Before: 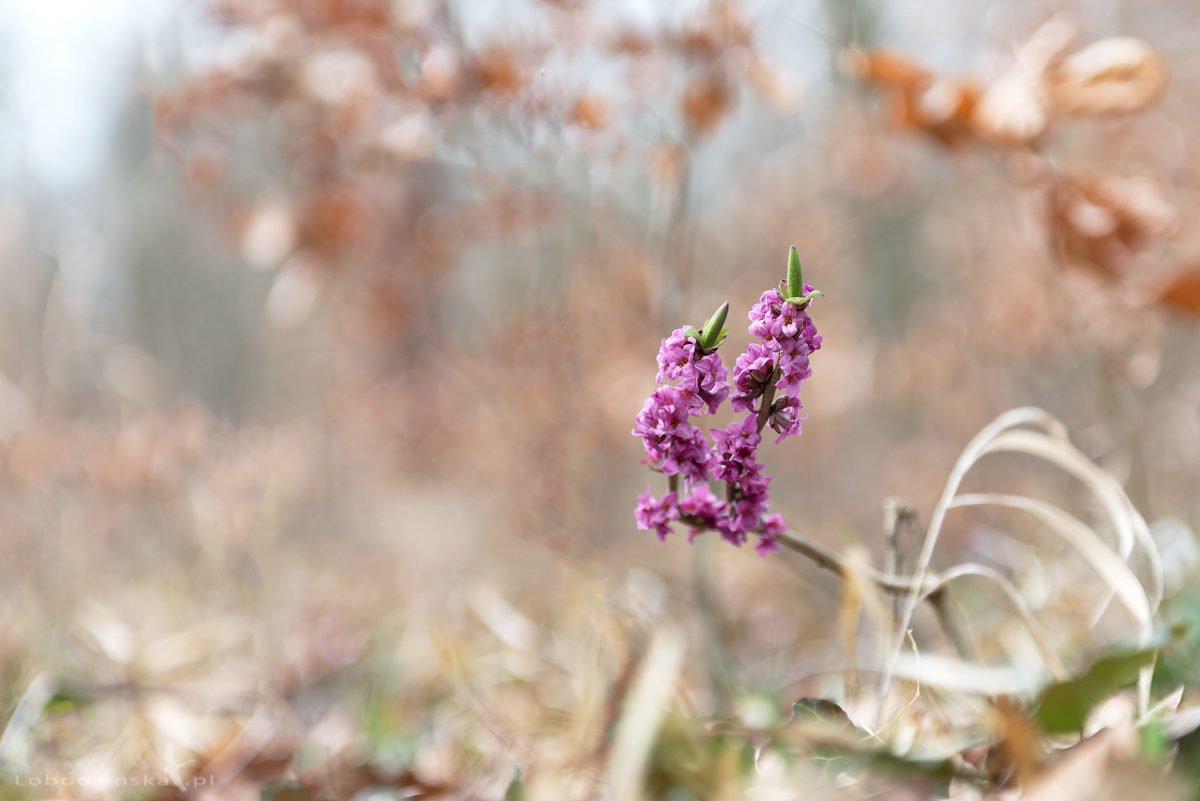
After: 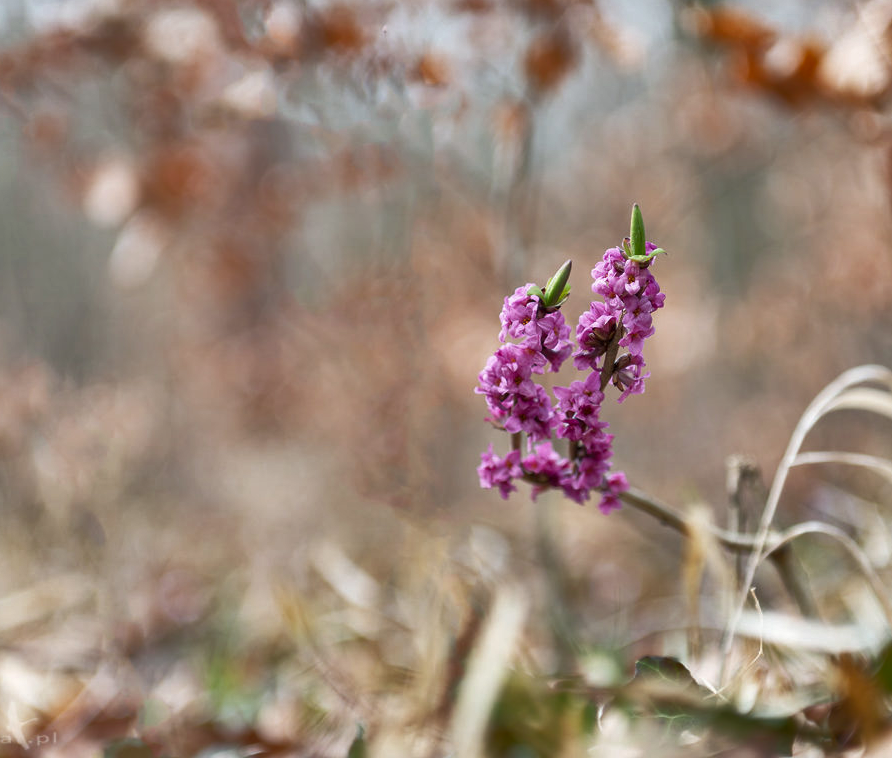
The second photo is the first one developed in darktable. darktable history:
shadows and highlights: shadows 24.29, highlights -77.8, soften with gaussian
crop and rotate: left 13.091%, top 5.344%, right 12.552%
levels: white 99.95%
